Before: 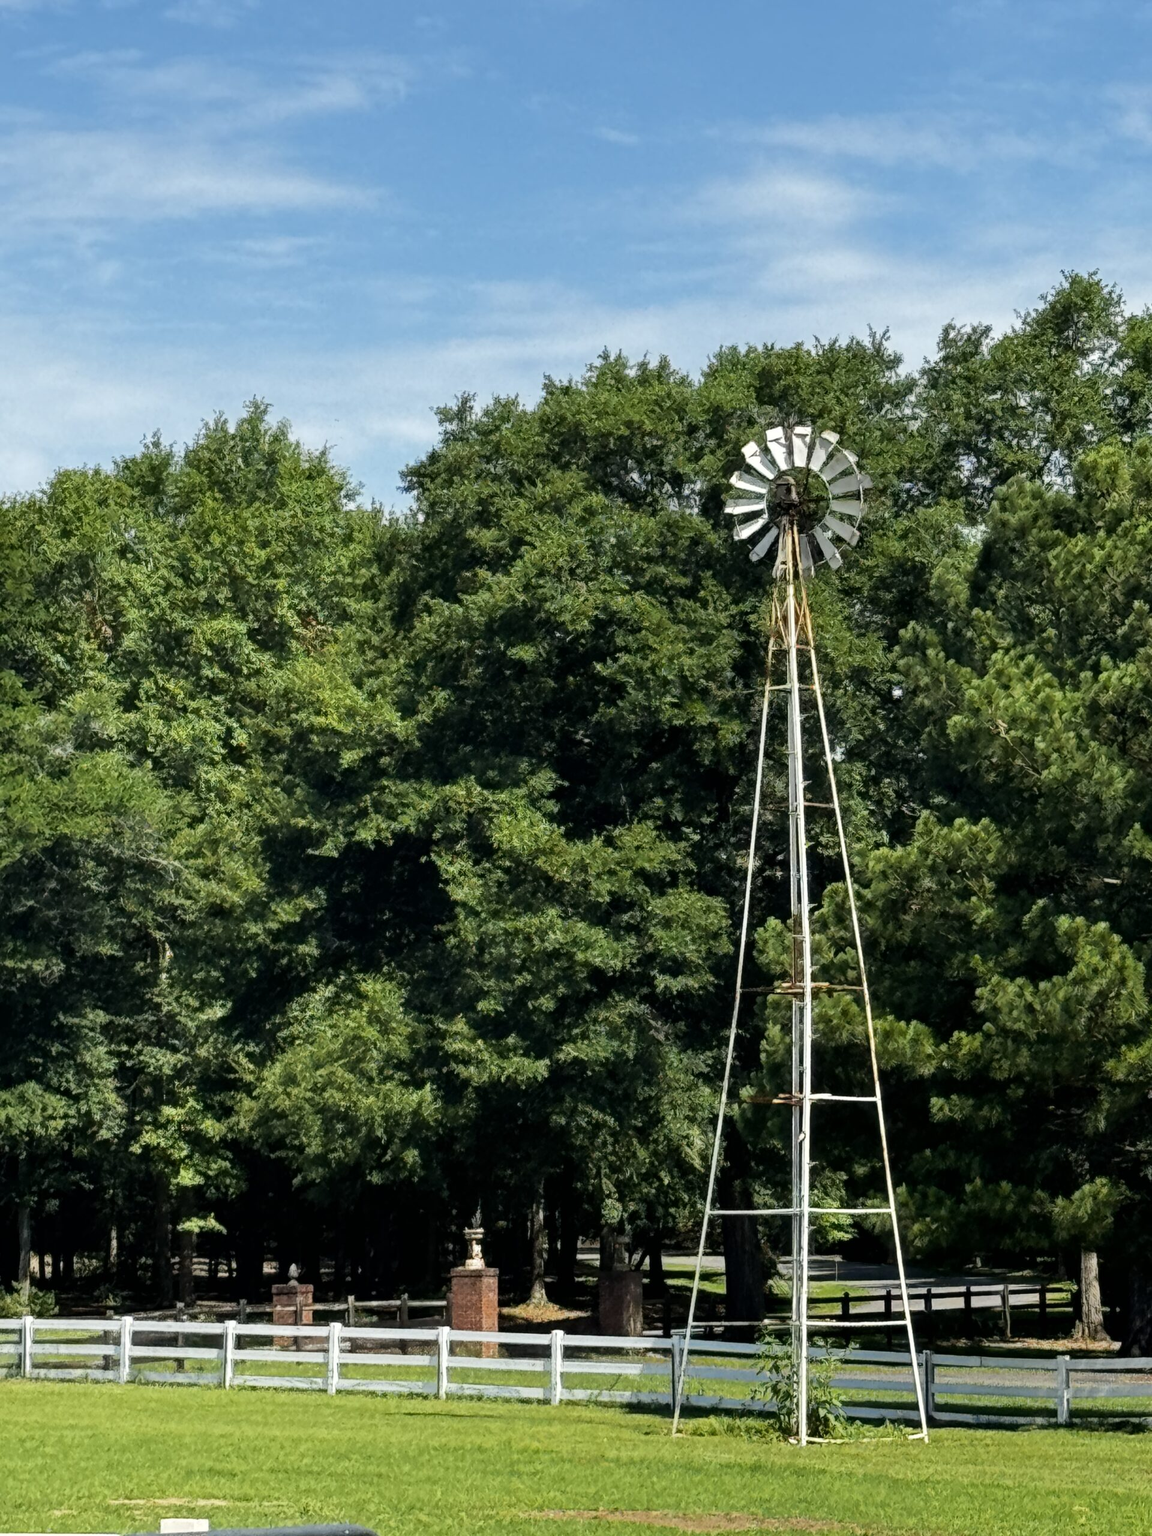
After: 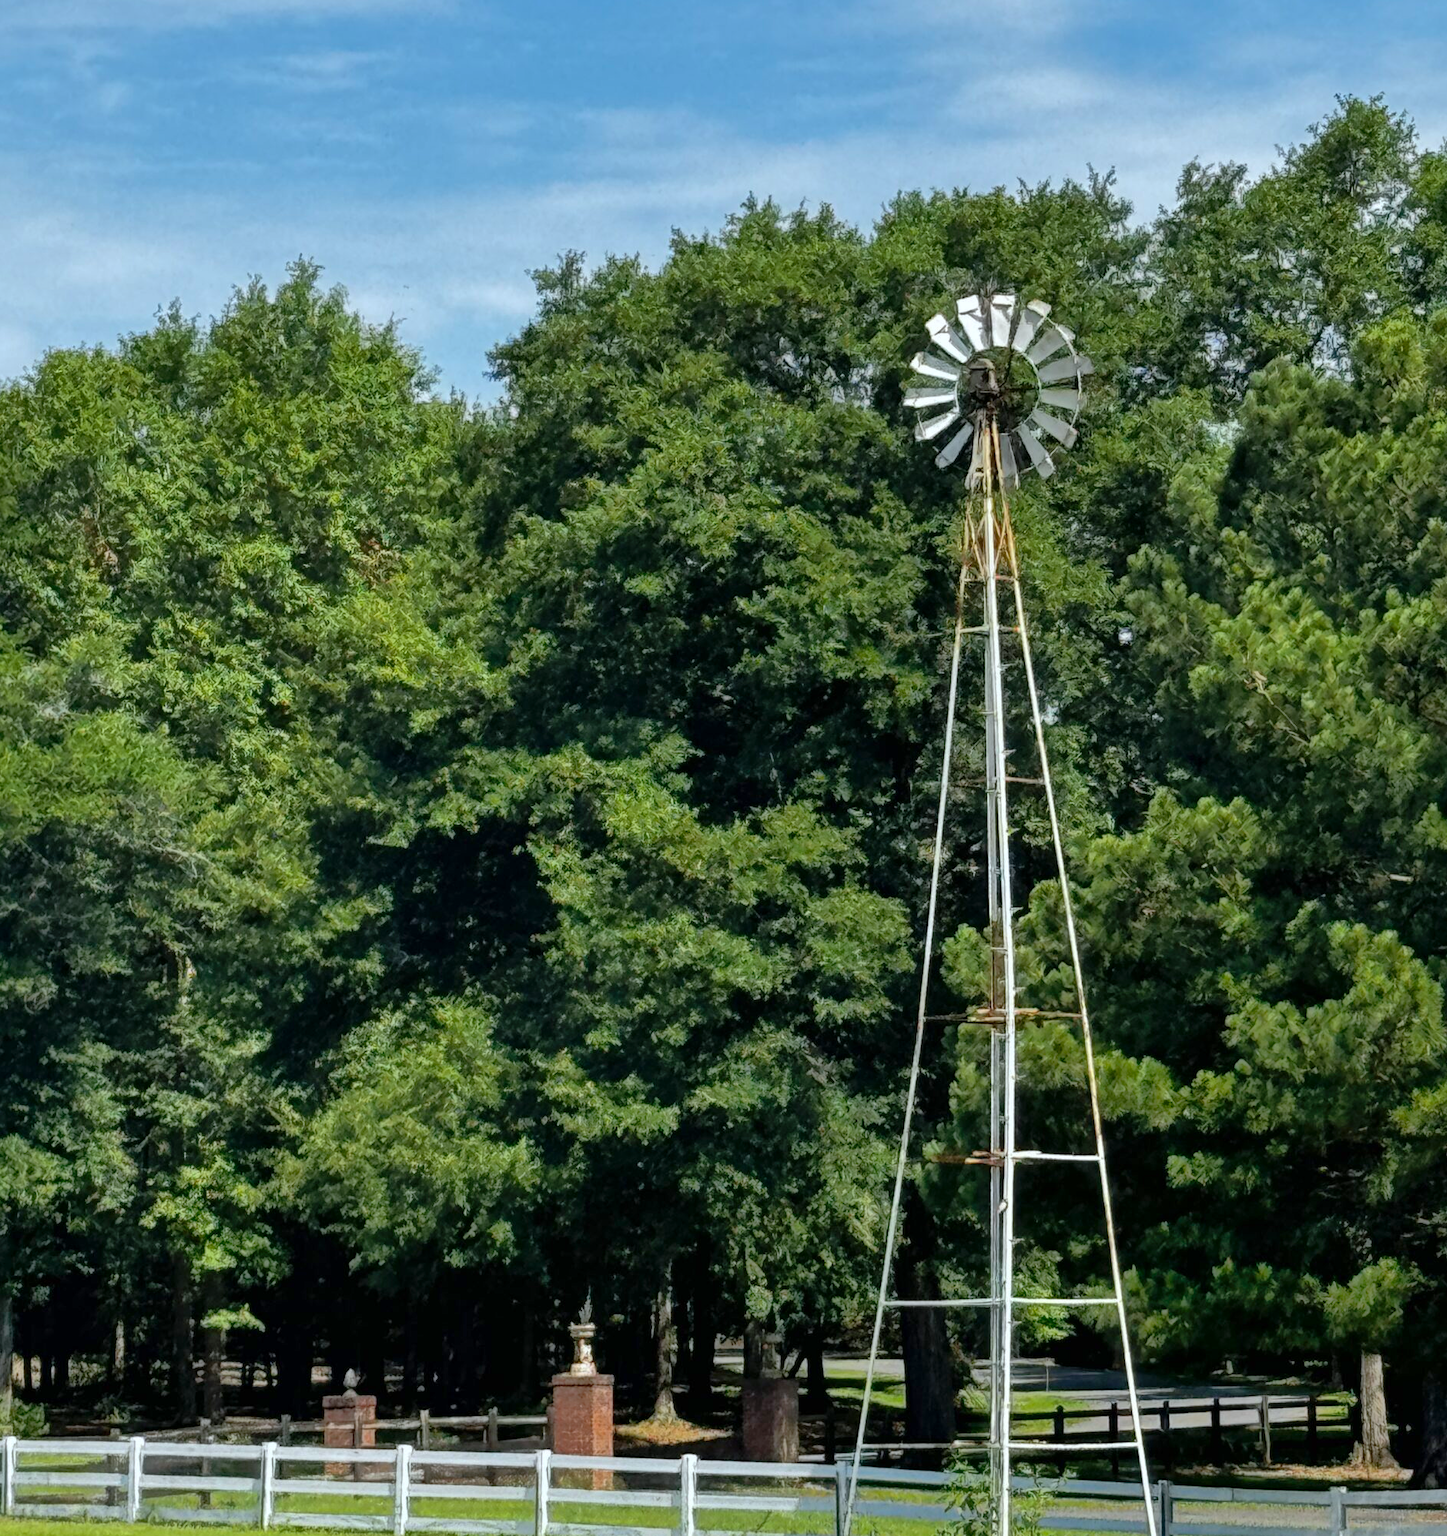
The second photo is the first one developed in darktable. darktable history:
shadows and highlights: on, module defaults
white balance: red 0.98, blue 1.034
crop and rotate: left 1.814%, top 12.818%, right 0.25%, bottom 9.225%
